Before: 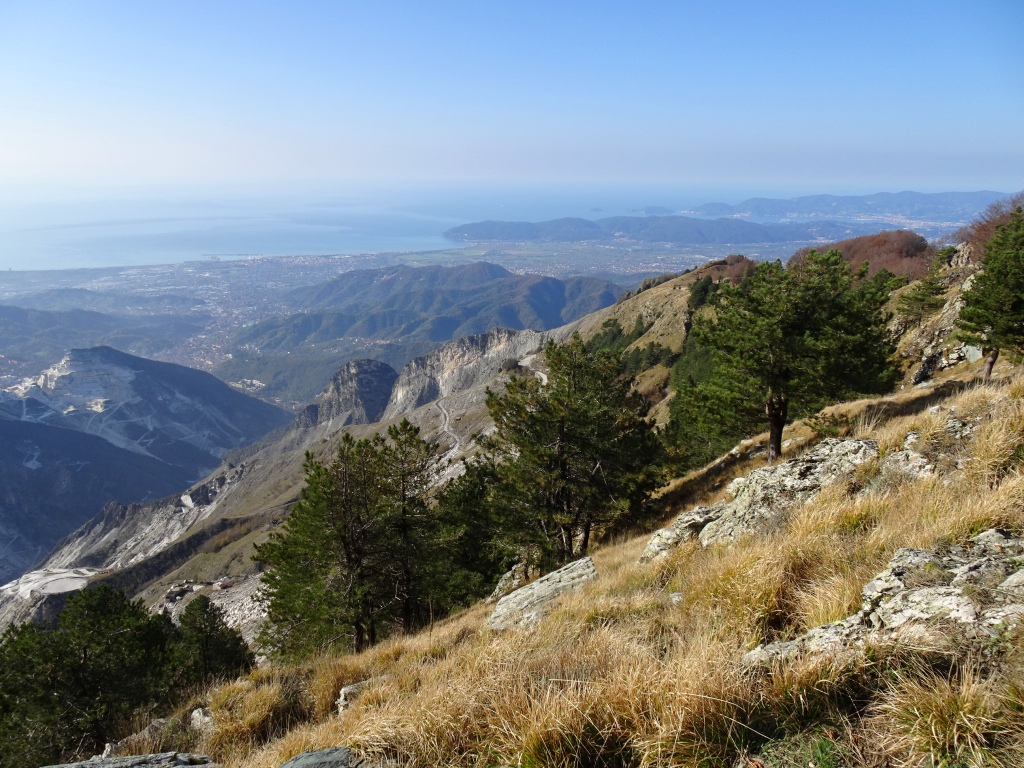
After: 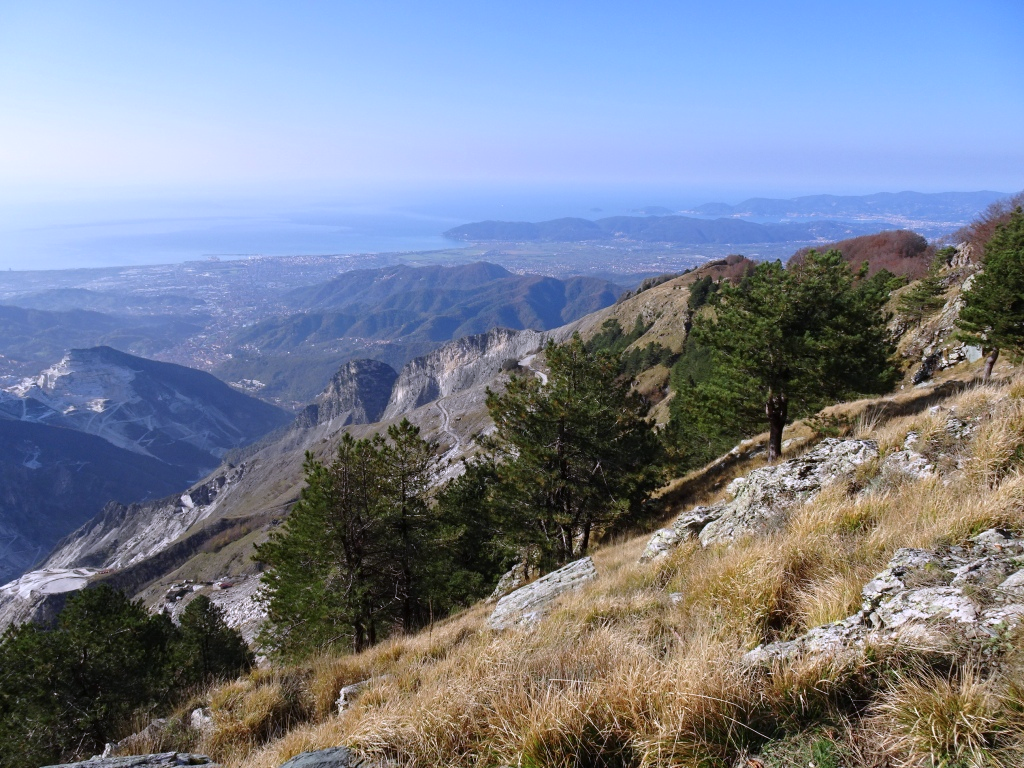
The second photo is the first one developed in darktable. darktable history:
color calibration: illuminant custom, x 0.363, y 0.385, temperature 4528.03 K
color correction: highlights a* -0.137, highlights b* 0.137
